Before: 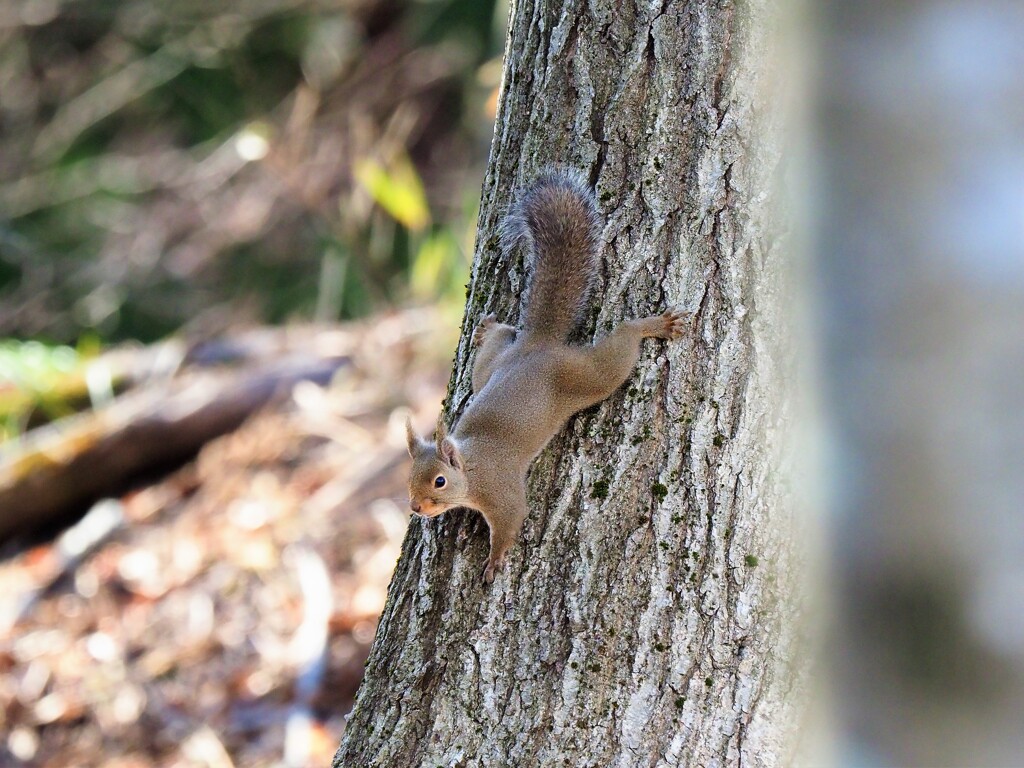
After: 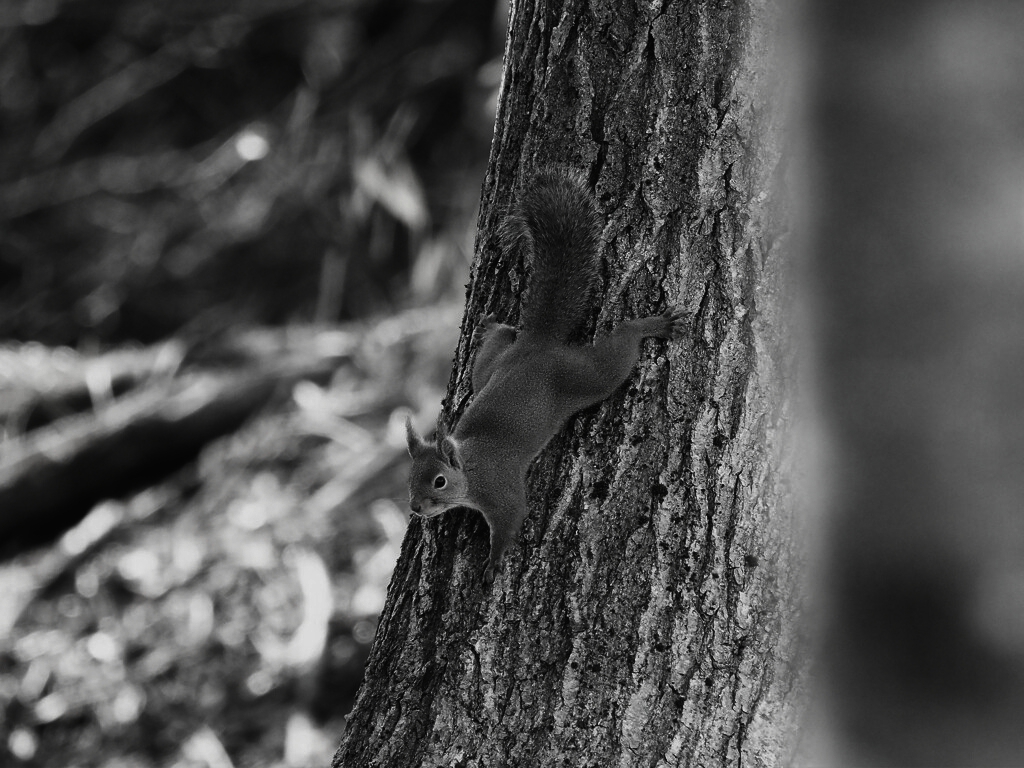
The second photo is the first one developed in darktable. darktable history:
color zones: curves: ch1 [(0.235, 0.558) (0.75, 0.5)]; ch2 [(0.25, 0.462) (0.749, 0.457)]
contrast brightness saturation: contrast -0.032, brightness -0.574, saturation -0.984
exposure: black level correction -0.015, exposure -0.137 EV, compensate highlight preservation false
